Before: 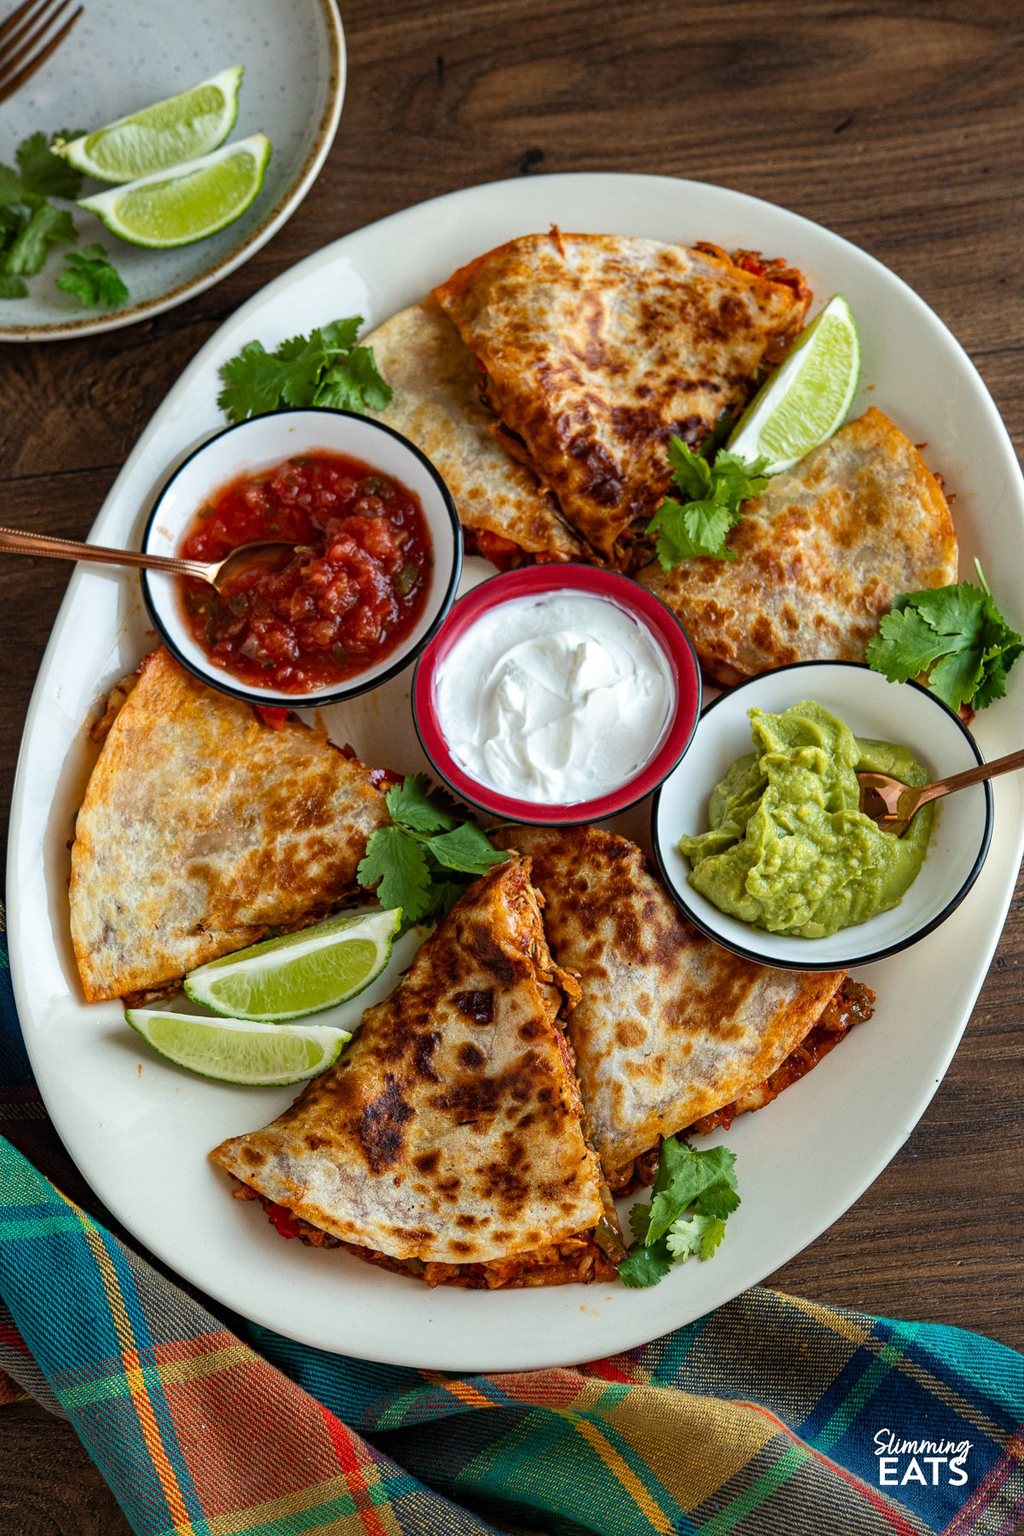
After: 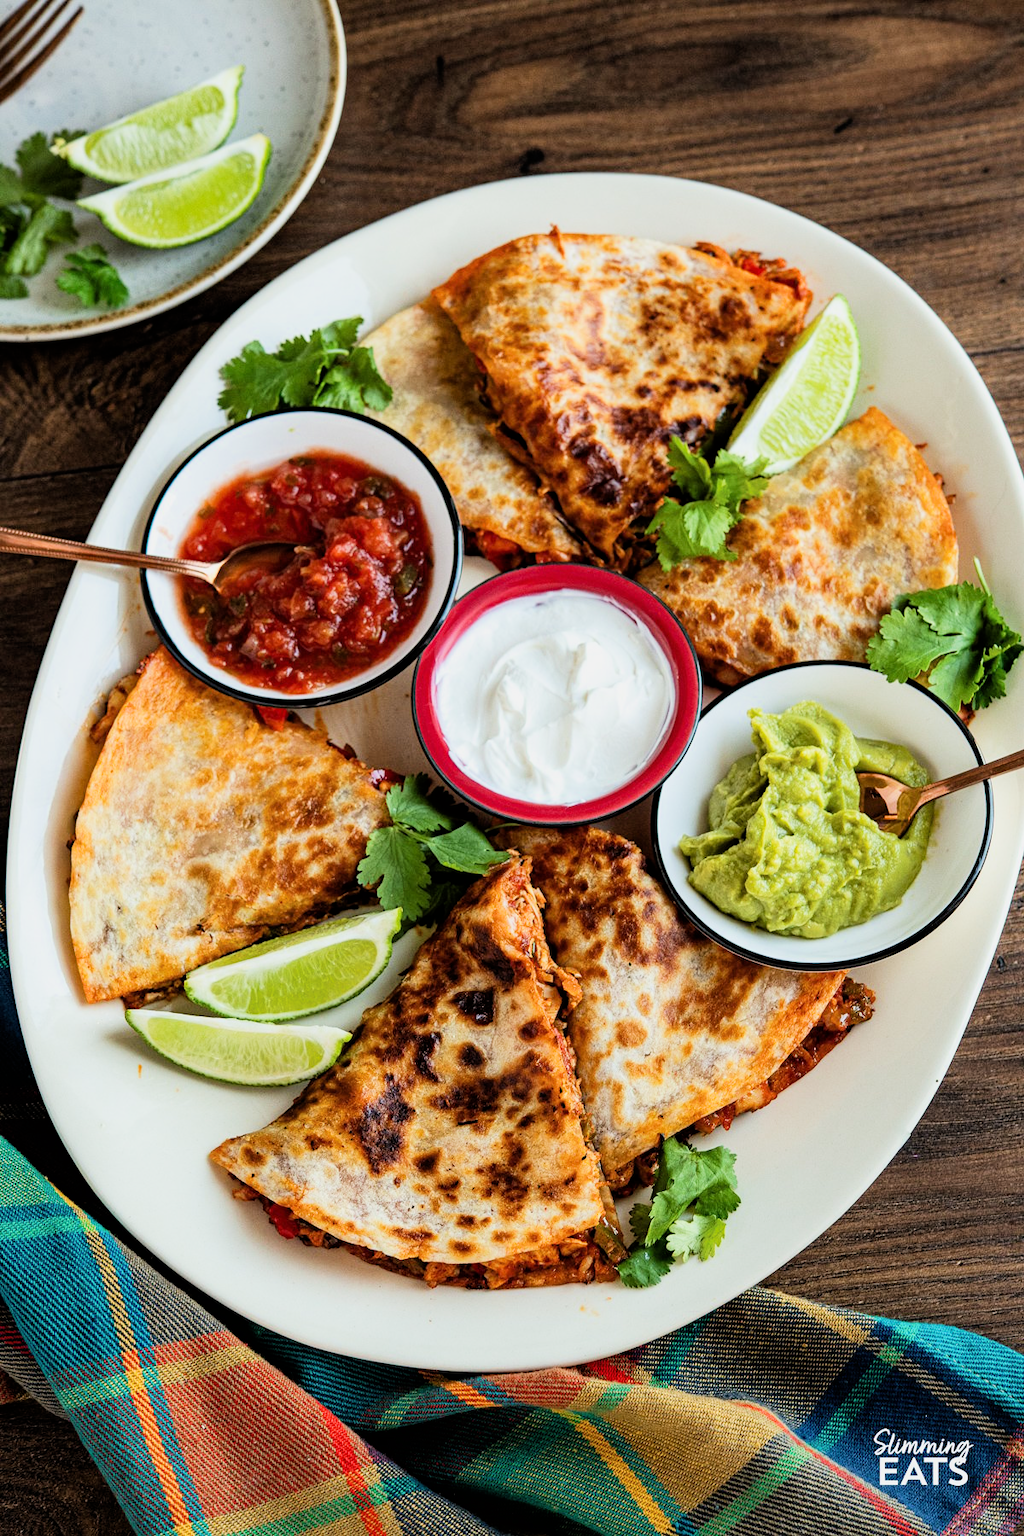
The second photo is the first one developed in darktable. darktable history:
exposure: black level correction 0, exposure 0.682 EV, compensate highlight preservation false
filmic rgb: black relative exposure -7.5 EV, white relative exposure 5 EV, hardness 3.32, contrast 1.297
